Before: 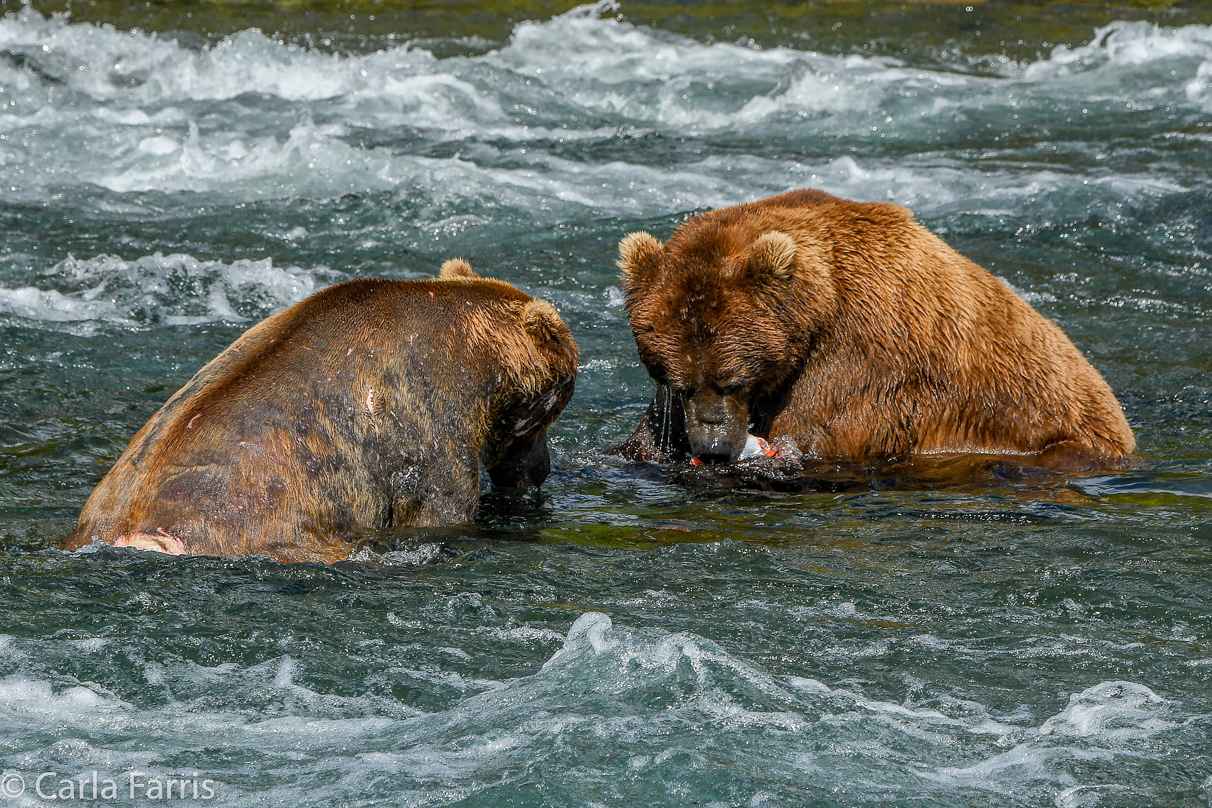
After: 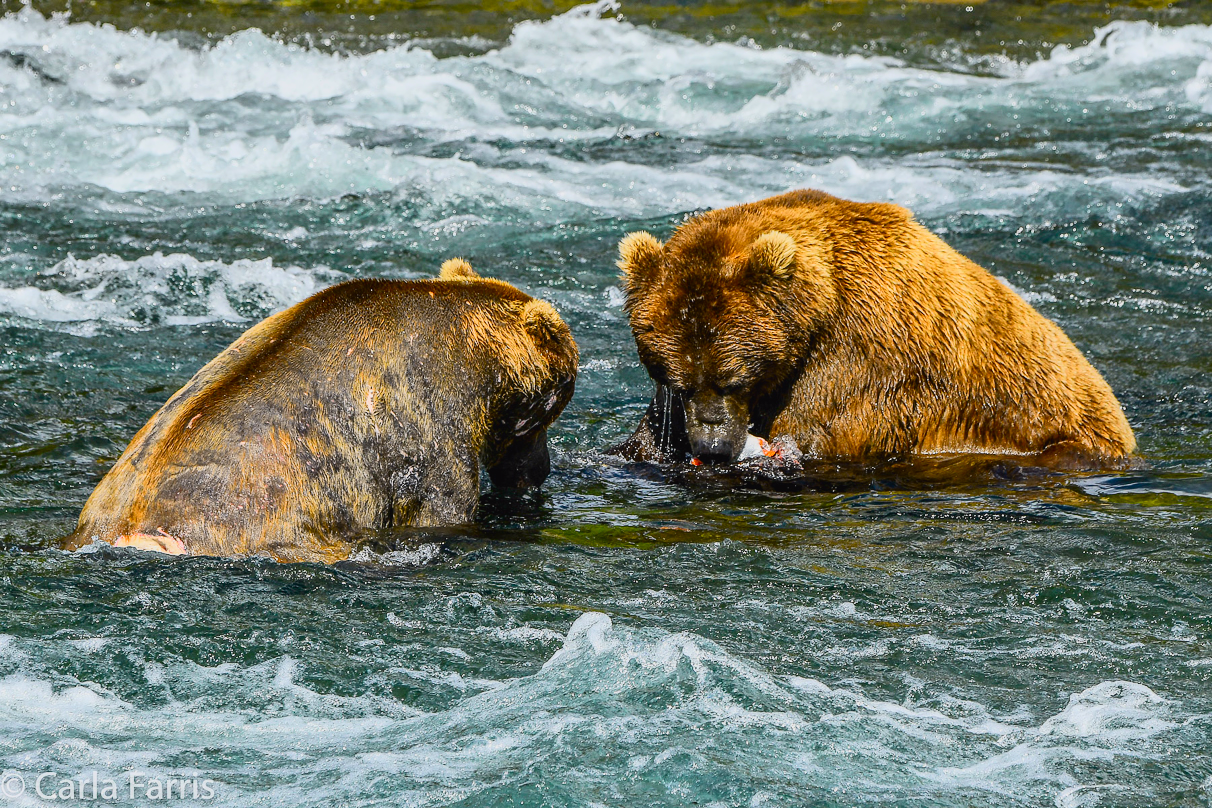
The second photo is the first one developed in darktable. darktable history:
tone curve: curves: ch0 [(0, 0.021) (0.104, 0.093) (0.236, 0.234) (0.456, 0.566) (0.647, 0.78) (0.864, 0.9) (1, 0.932)]; ch1 [(0, 0) (0.353, 0.344) (0.43, 0.401) (0.479, 0.476) (0.502, 0.504) (0.544, 0.534) (0.566, 0.566) (0.612, 0.621) (0.657, 0.679) (1, 1)]; ch2 [(0, 0) (0.34, 0.314) (0.434, 0.43) (0.5, 0.498) (0.528, 0.536) (0.56, 0.576) (0.595, 0.638) (0.644, 0.729) (1, 1)], color space Lab, independent channels, preserve colors none
